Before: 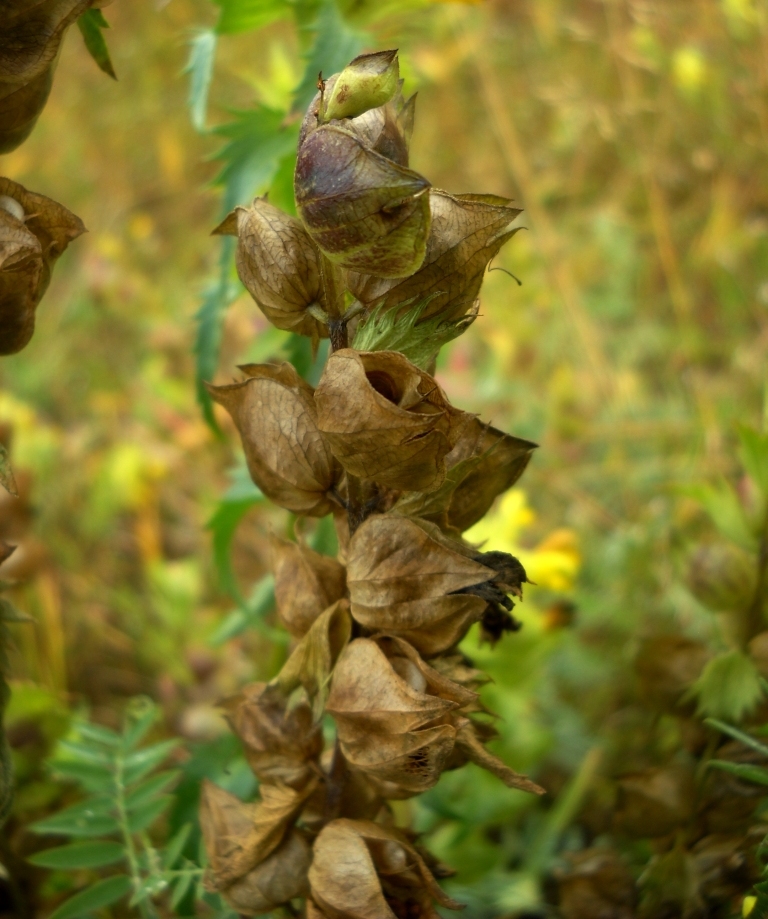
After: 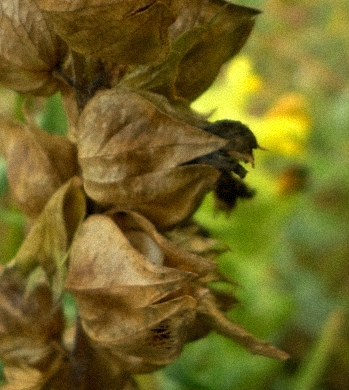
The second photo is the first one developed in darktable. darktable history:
crop: left 35.976%, top 45.819%, right 18.162%, bottom 5.807%
grain: mid-tones bias 0%
rotate and perspective: rotation -3.52°, crop left 0.036, crop right 0.964, crop top 0.081, crop bottom 0.919
